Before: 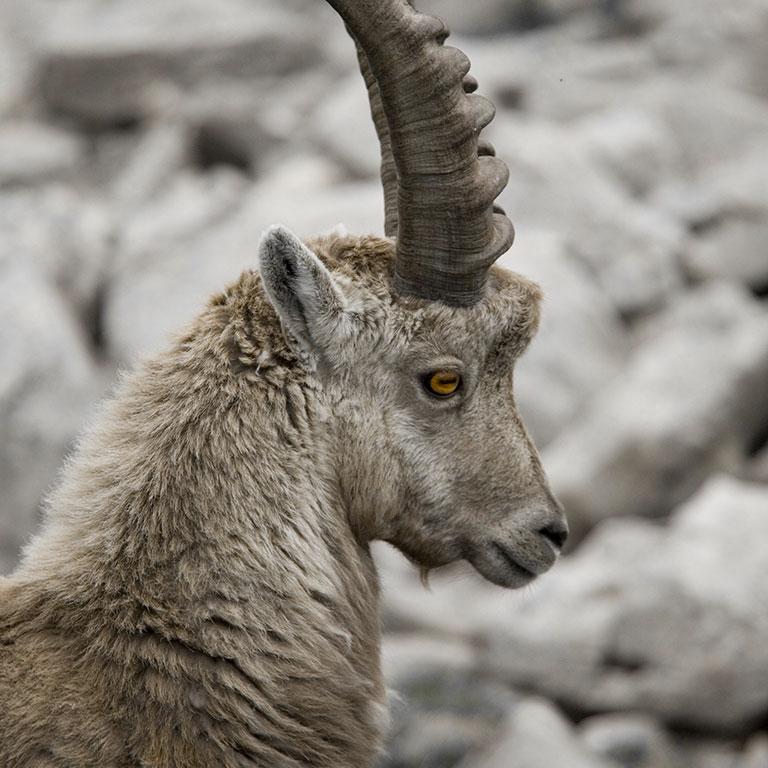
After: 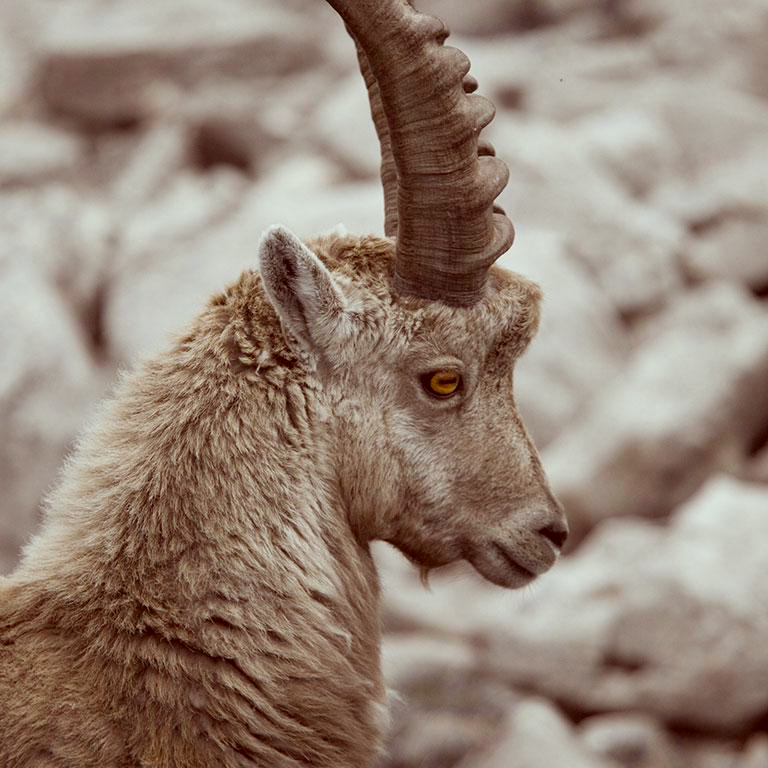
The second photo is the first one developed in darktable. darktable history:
color correction: highlights a* -6.99, highlights b* -0.195, shadows a* 20.34, shadows b* 11.84
